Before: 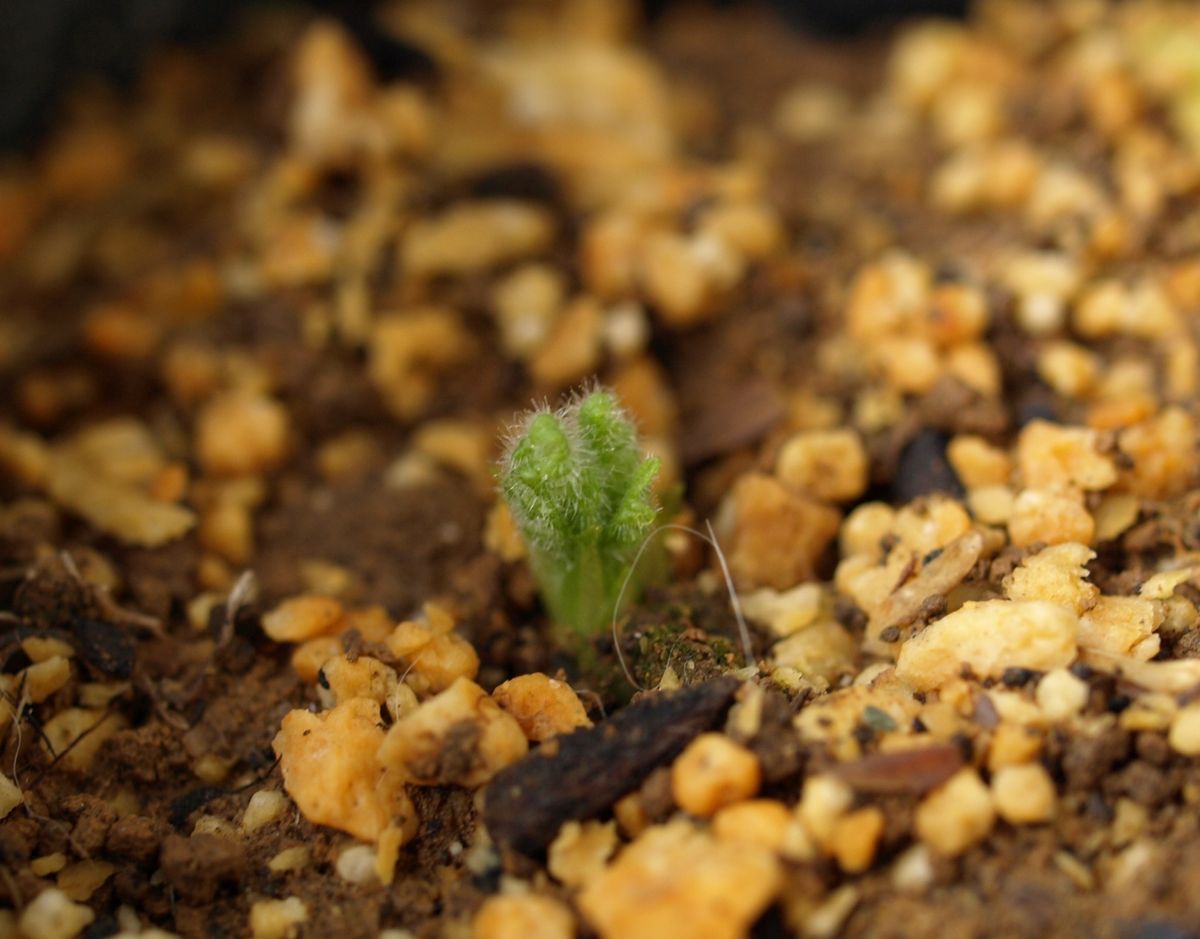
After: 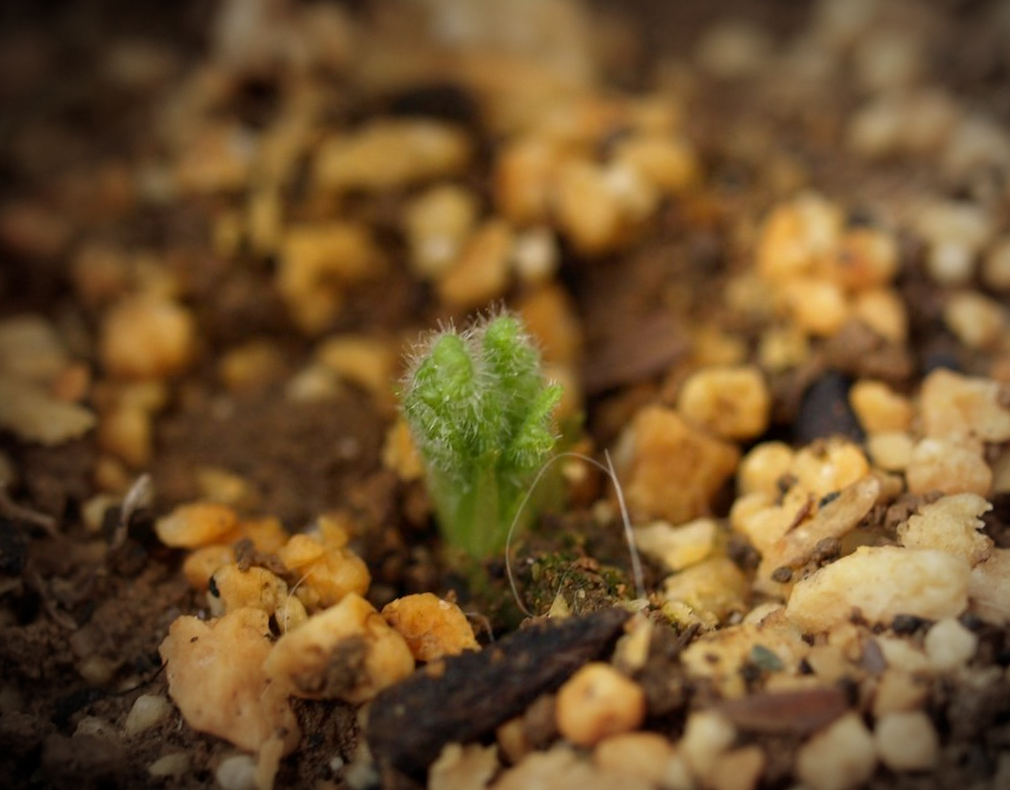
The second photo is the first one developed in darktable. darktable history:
exposure: black level correction 0.001, compensate highlight preservation false
vignetting: fall-off start 67.5%, fall-off radius 67.23%, brightness -0.813, automatic ratio true
crop and rotate: angle -3.27°, left 5.211%, top 5.211%, right 4.607%, bottom 4.607%
